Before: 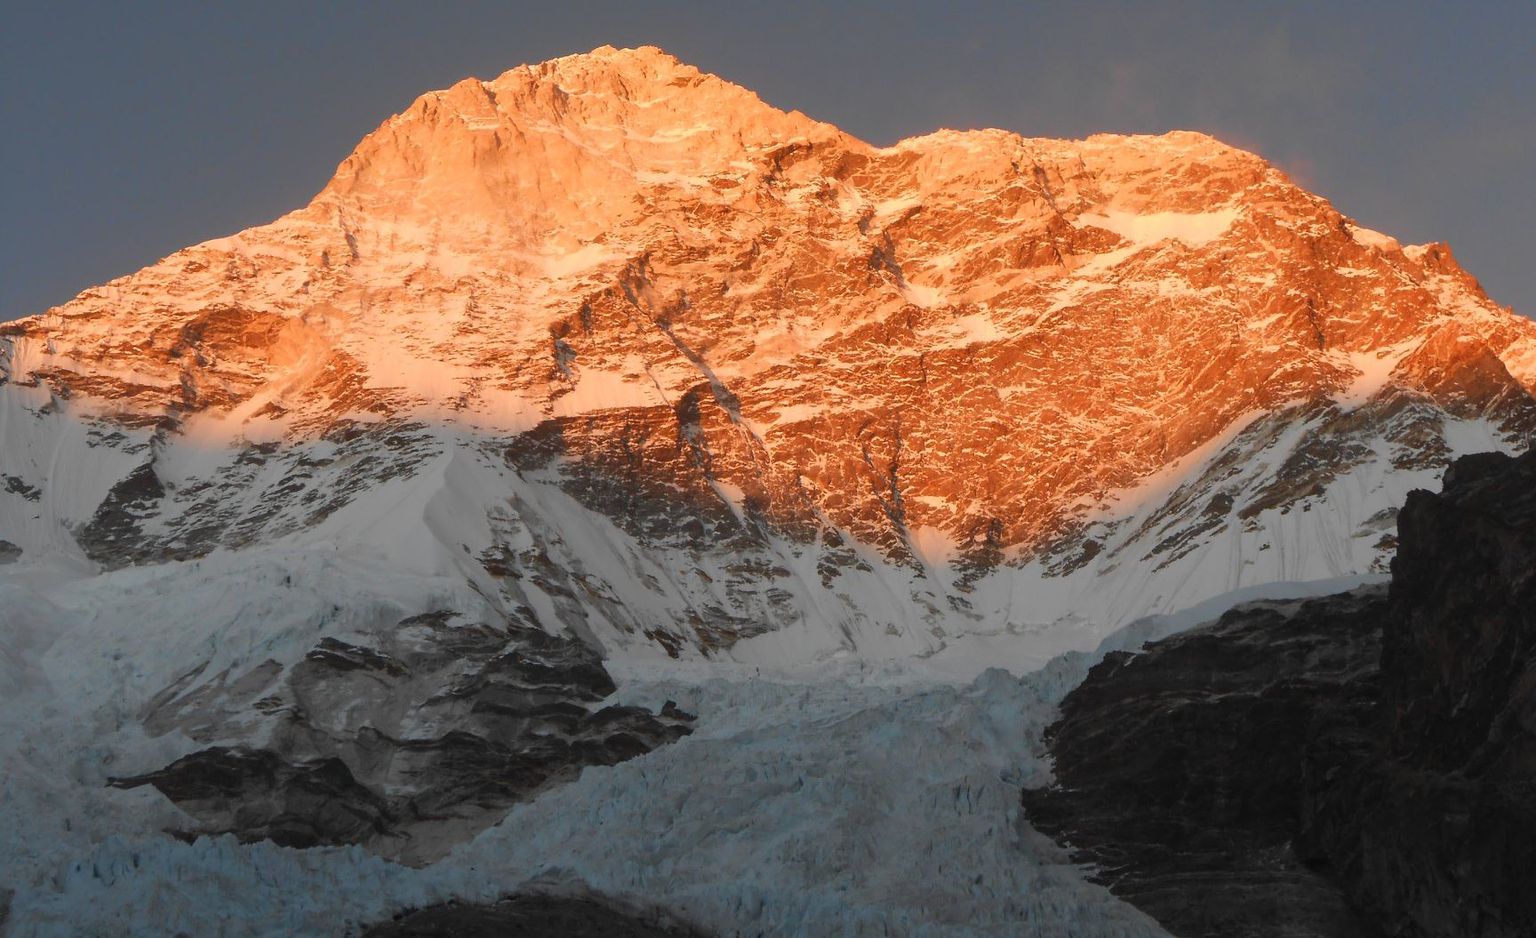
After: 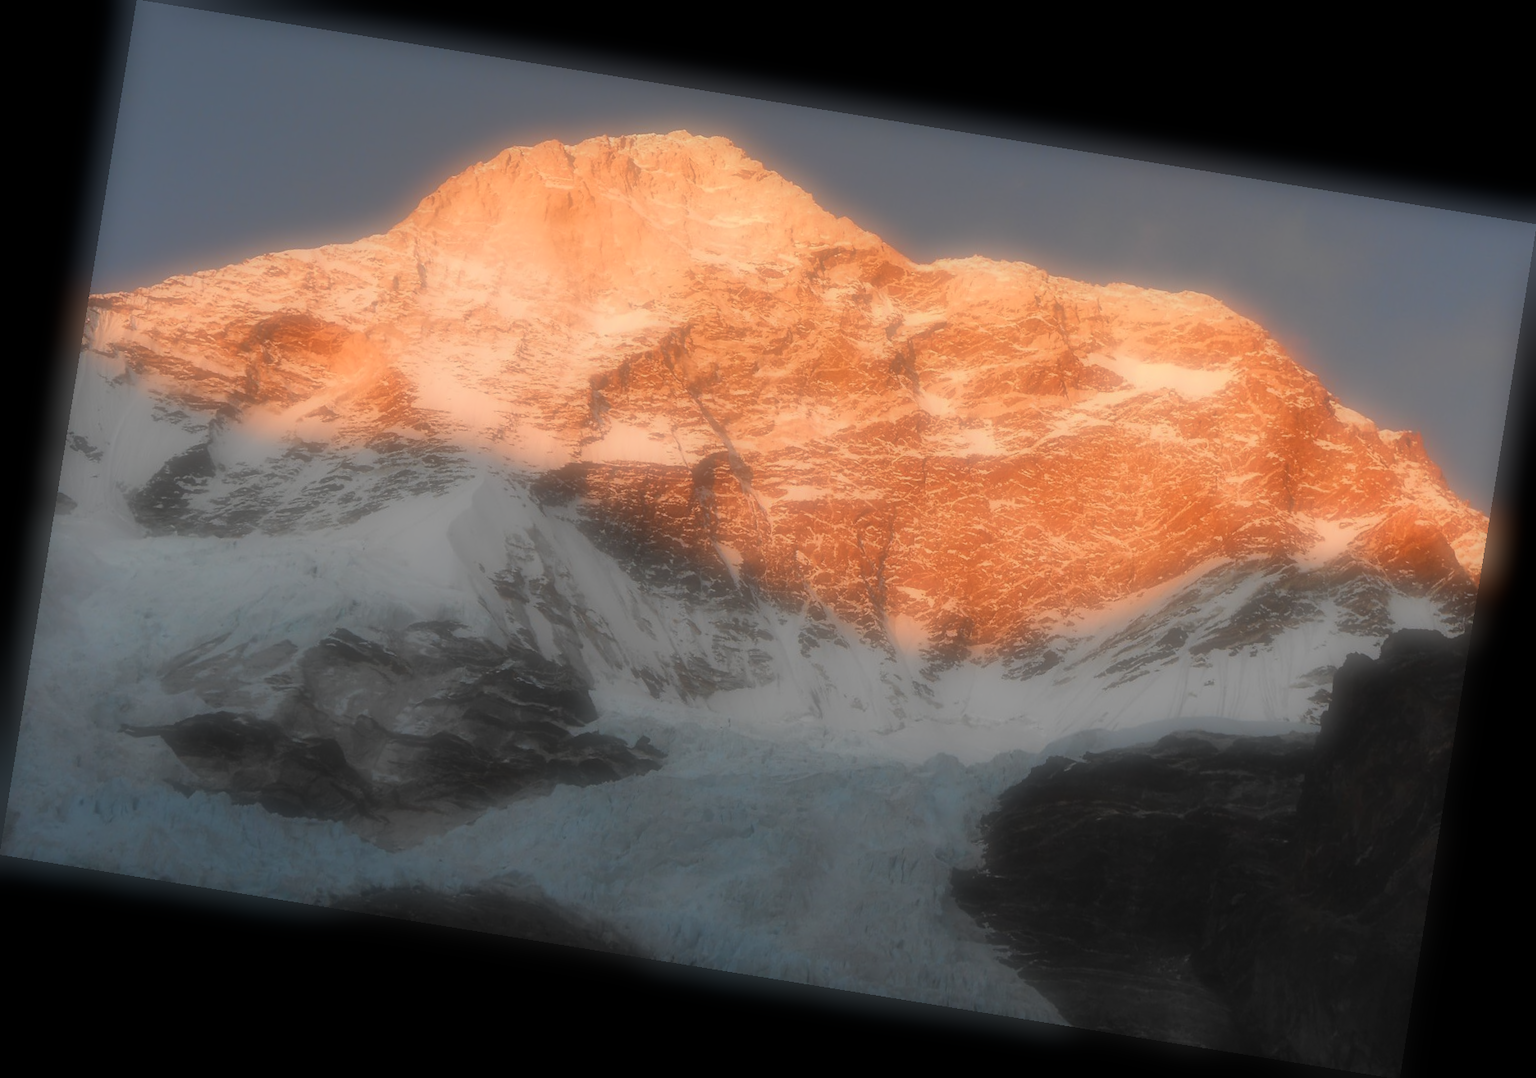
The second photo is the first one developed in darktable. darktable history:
rotate and perspective: rotation 9.12°, automatic cropping off
soften: on, module defaults
